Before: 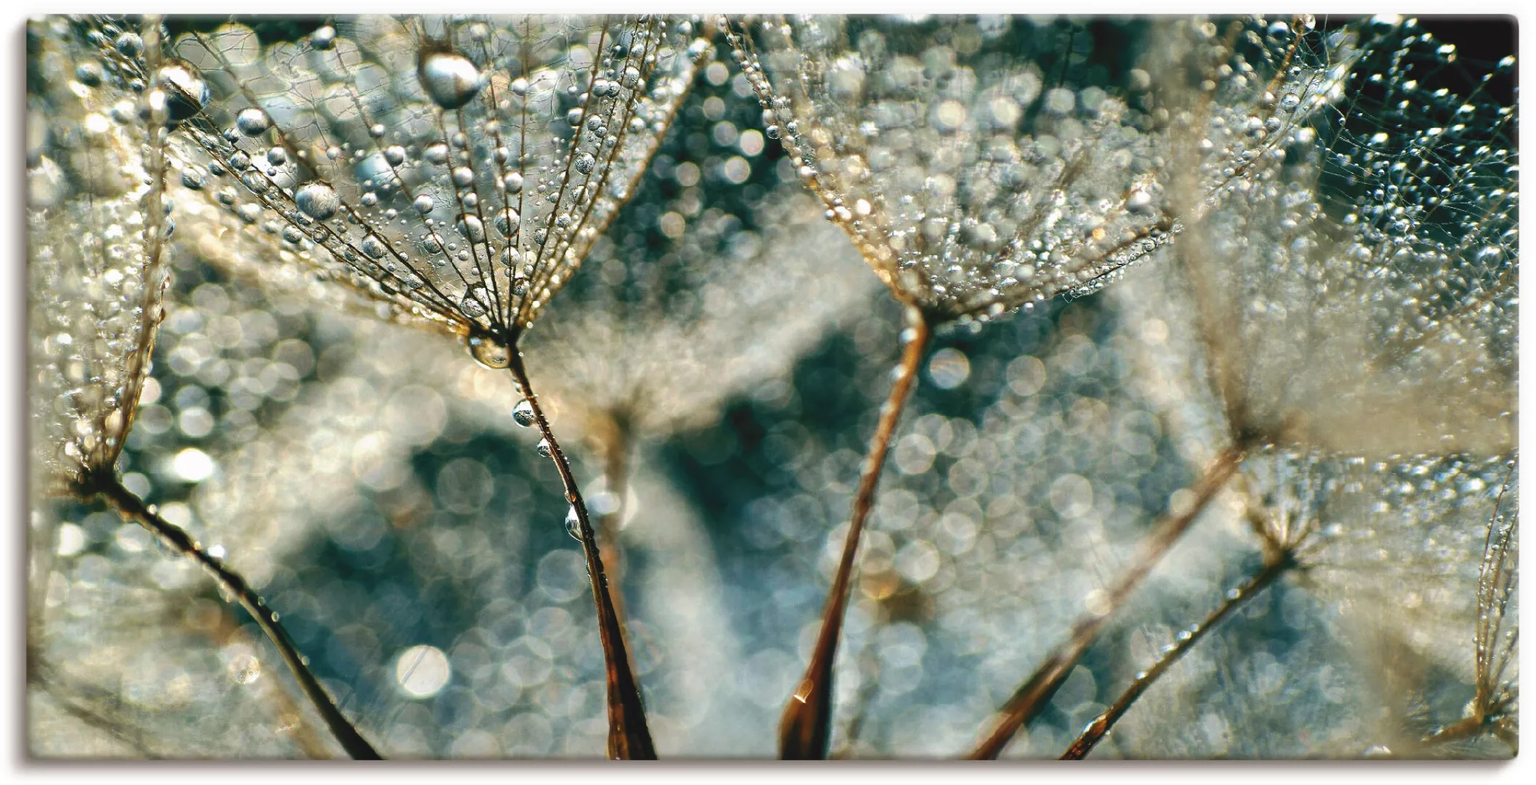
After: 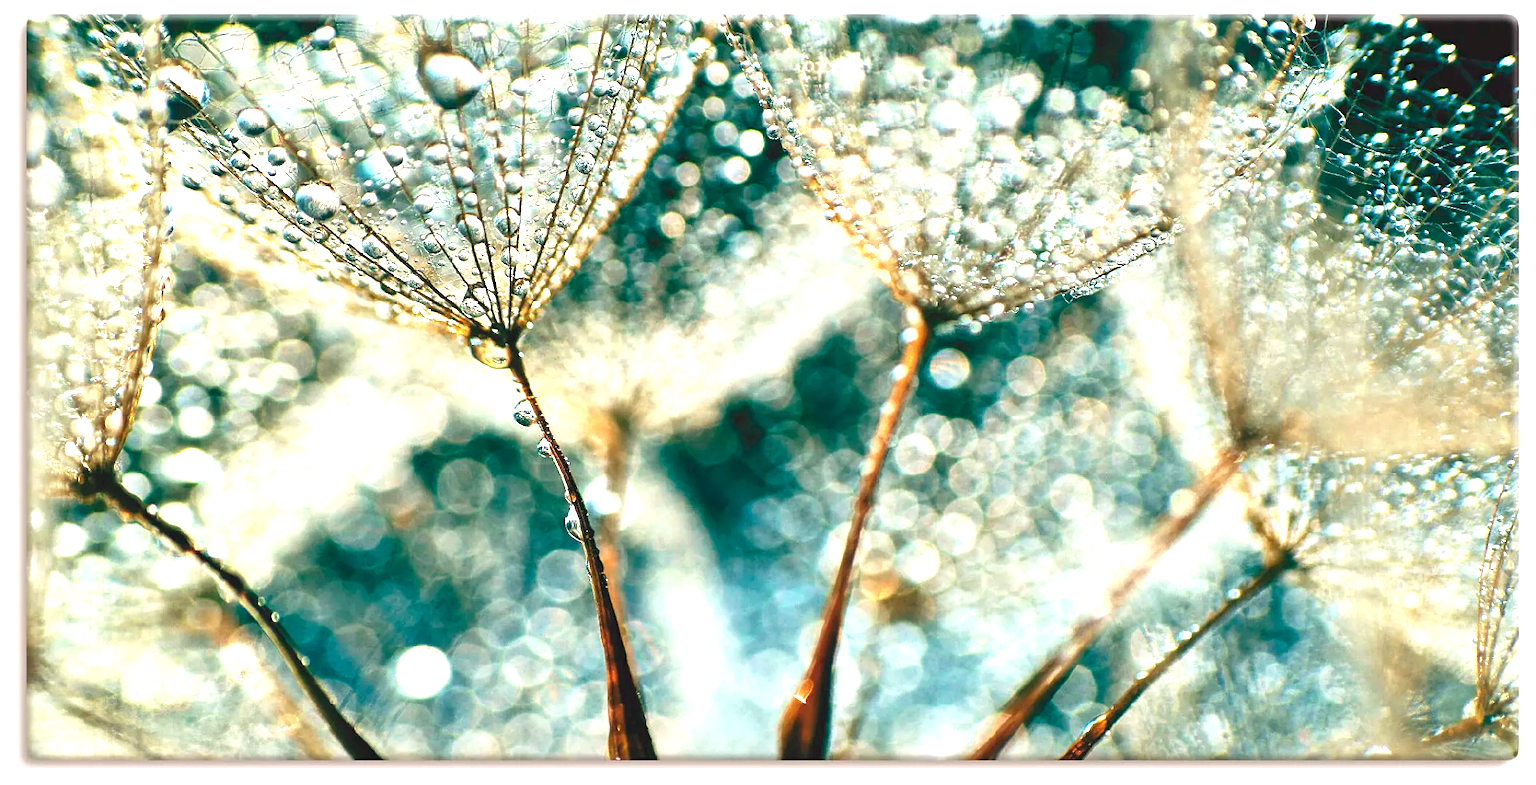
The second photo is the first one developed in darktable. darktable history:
sharpen: amount 0.2
exposure: black level correction 0, exposure 1.2 EV, compensate highlight preservation false
